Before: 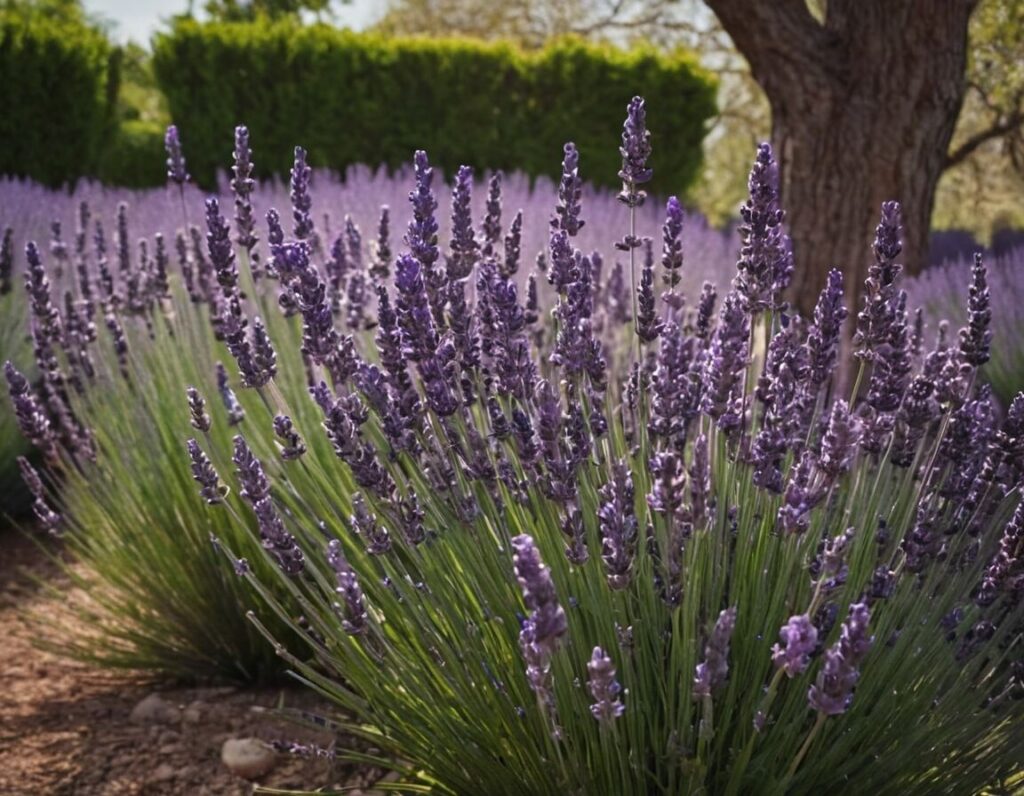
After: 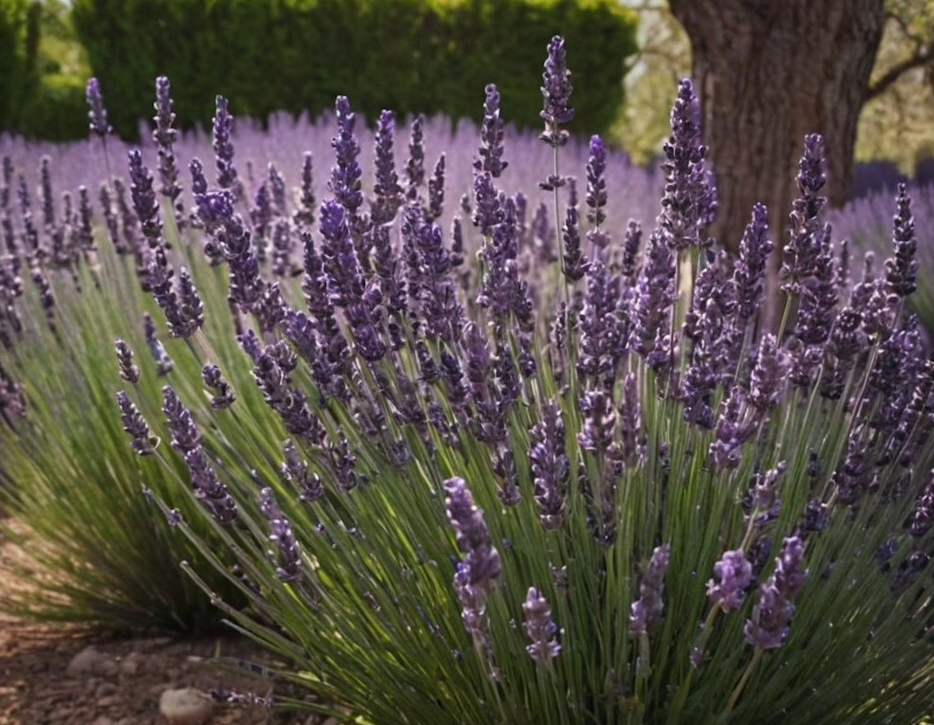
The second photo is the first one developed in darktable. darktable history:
crop and rotate: angle 1.57°, left 5.582%, top 5.719%
